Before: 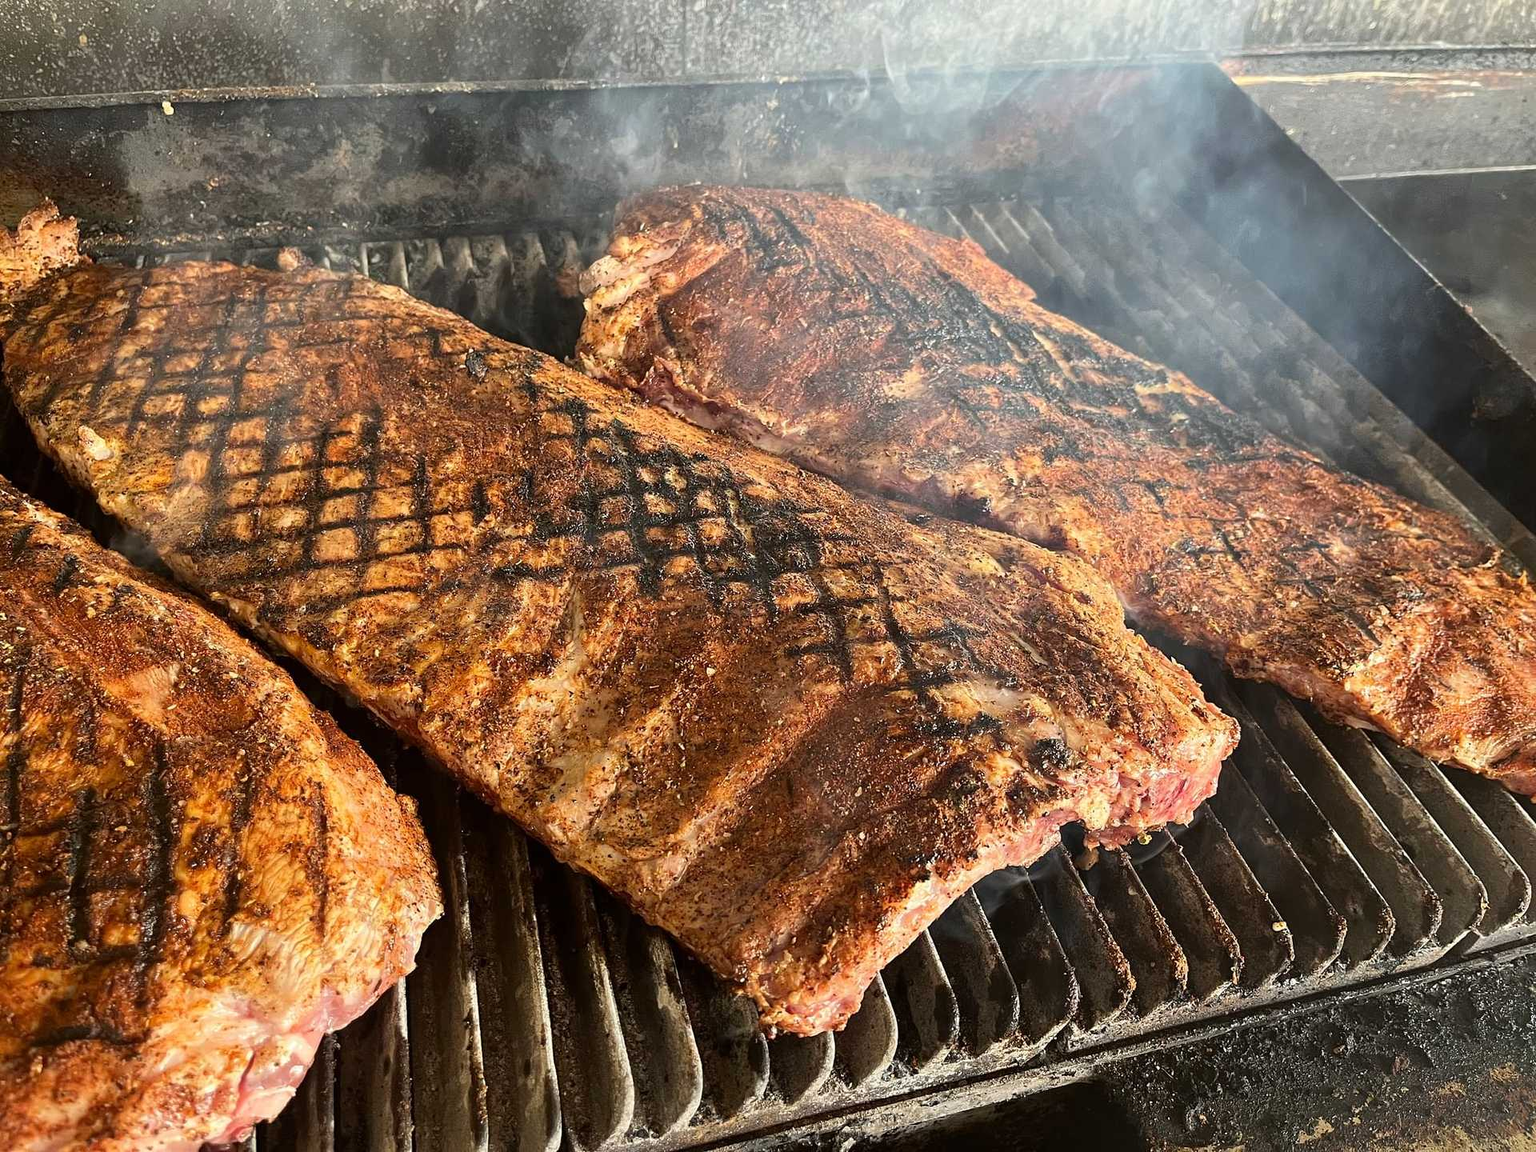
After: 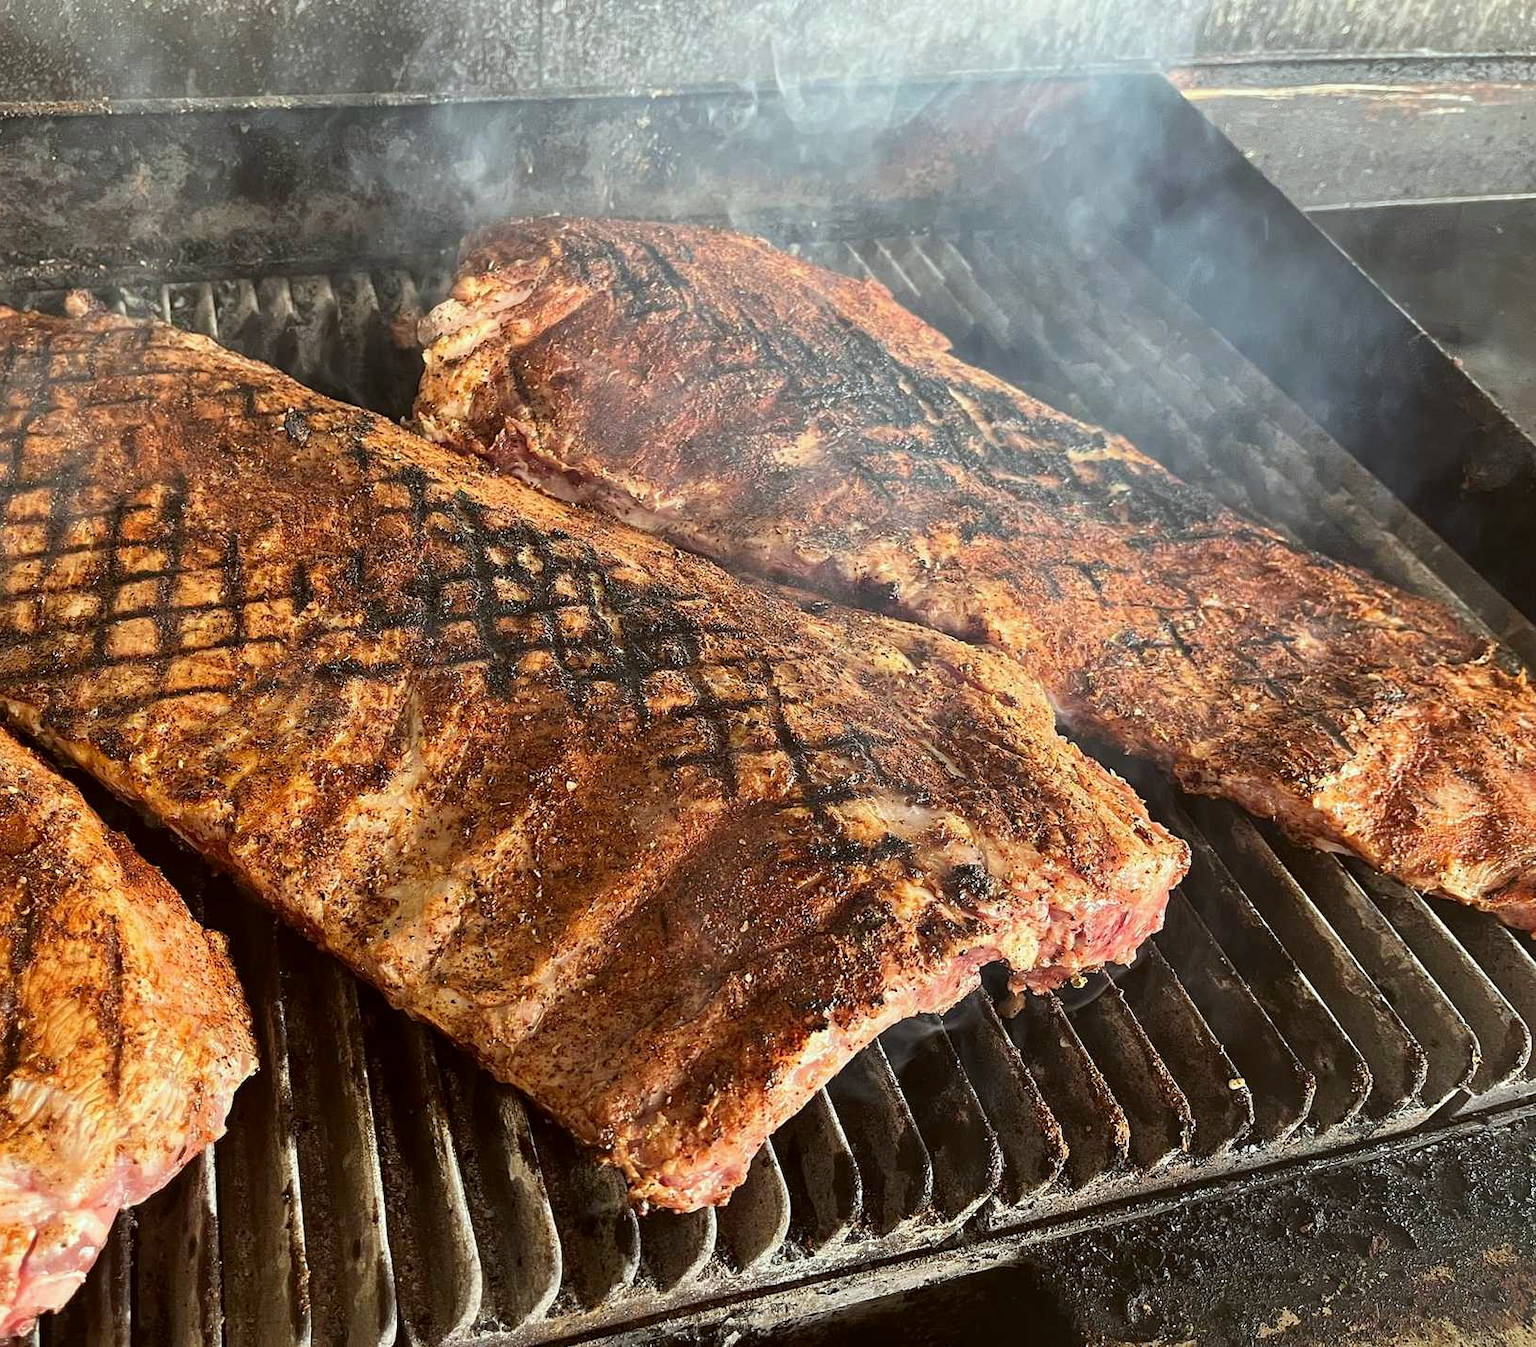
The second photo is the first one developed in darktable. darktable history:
color correction: highlights a* -2.79, highlights b* -2.81, shadows a* 2.37, shadows b* 3.04
crop and rotate: left 14.511%
